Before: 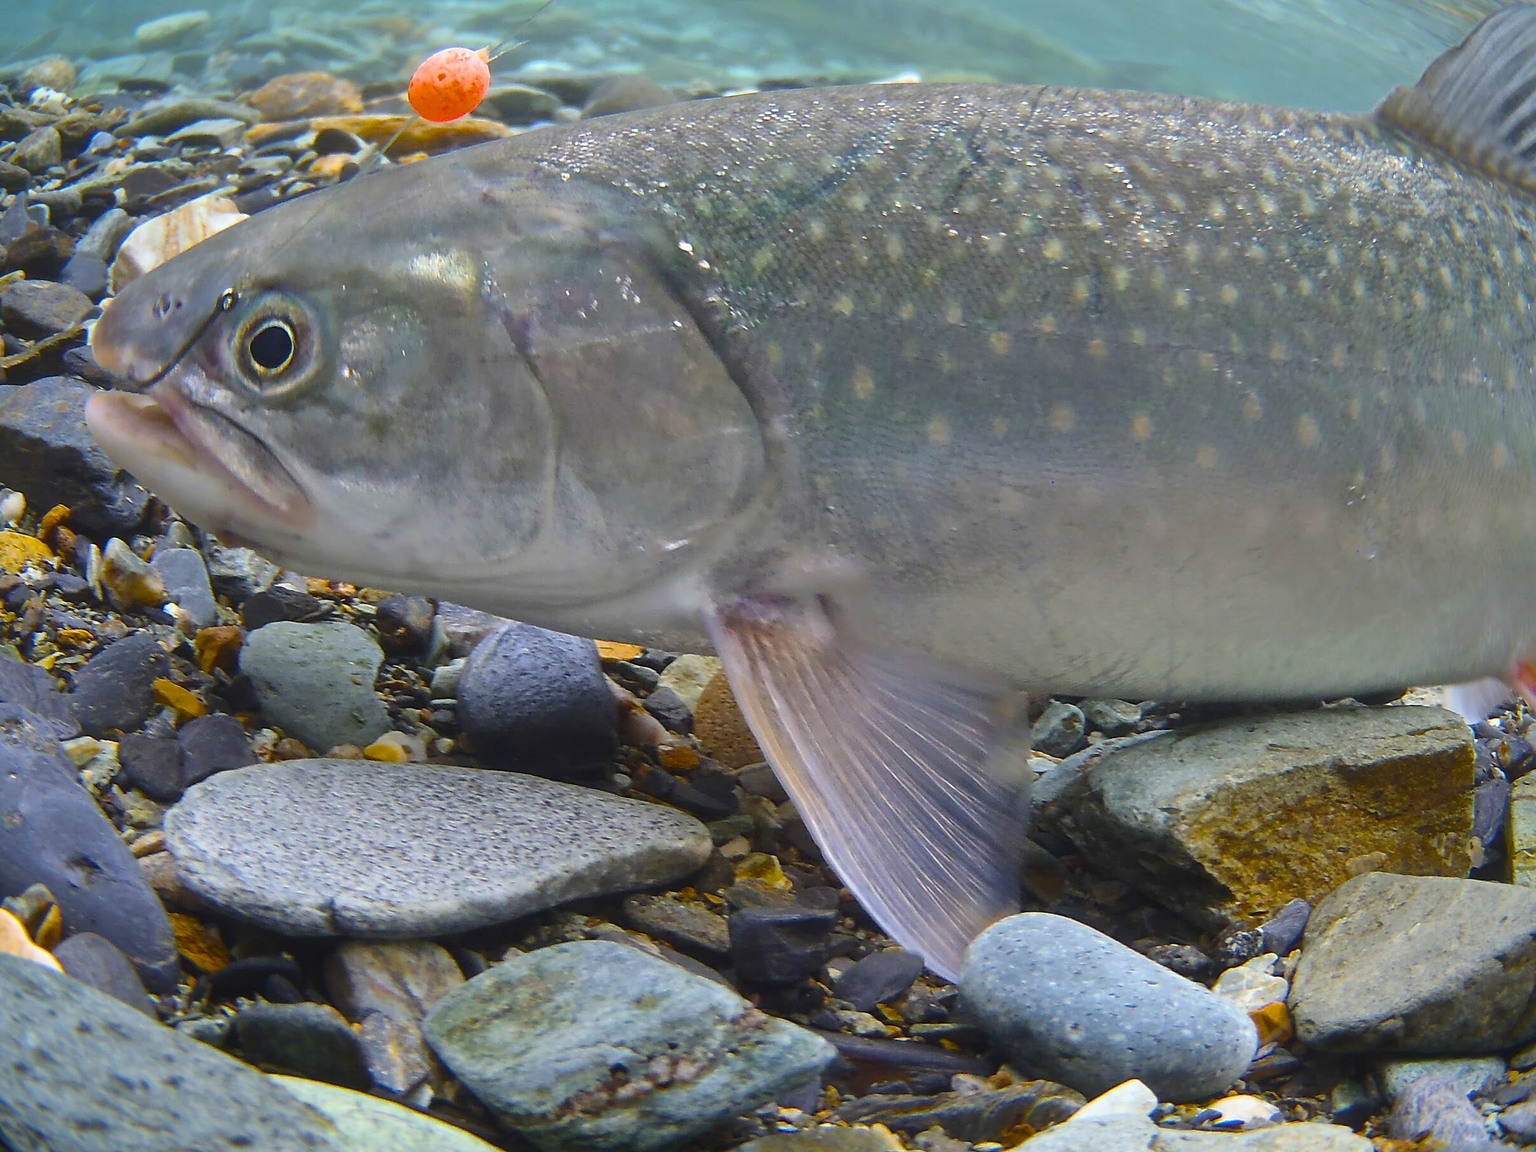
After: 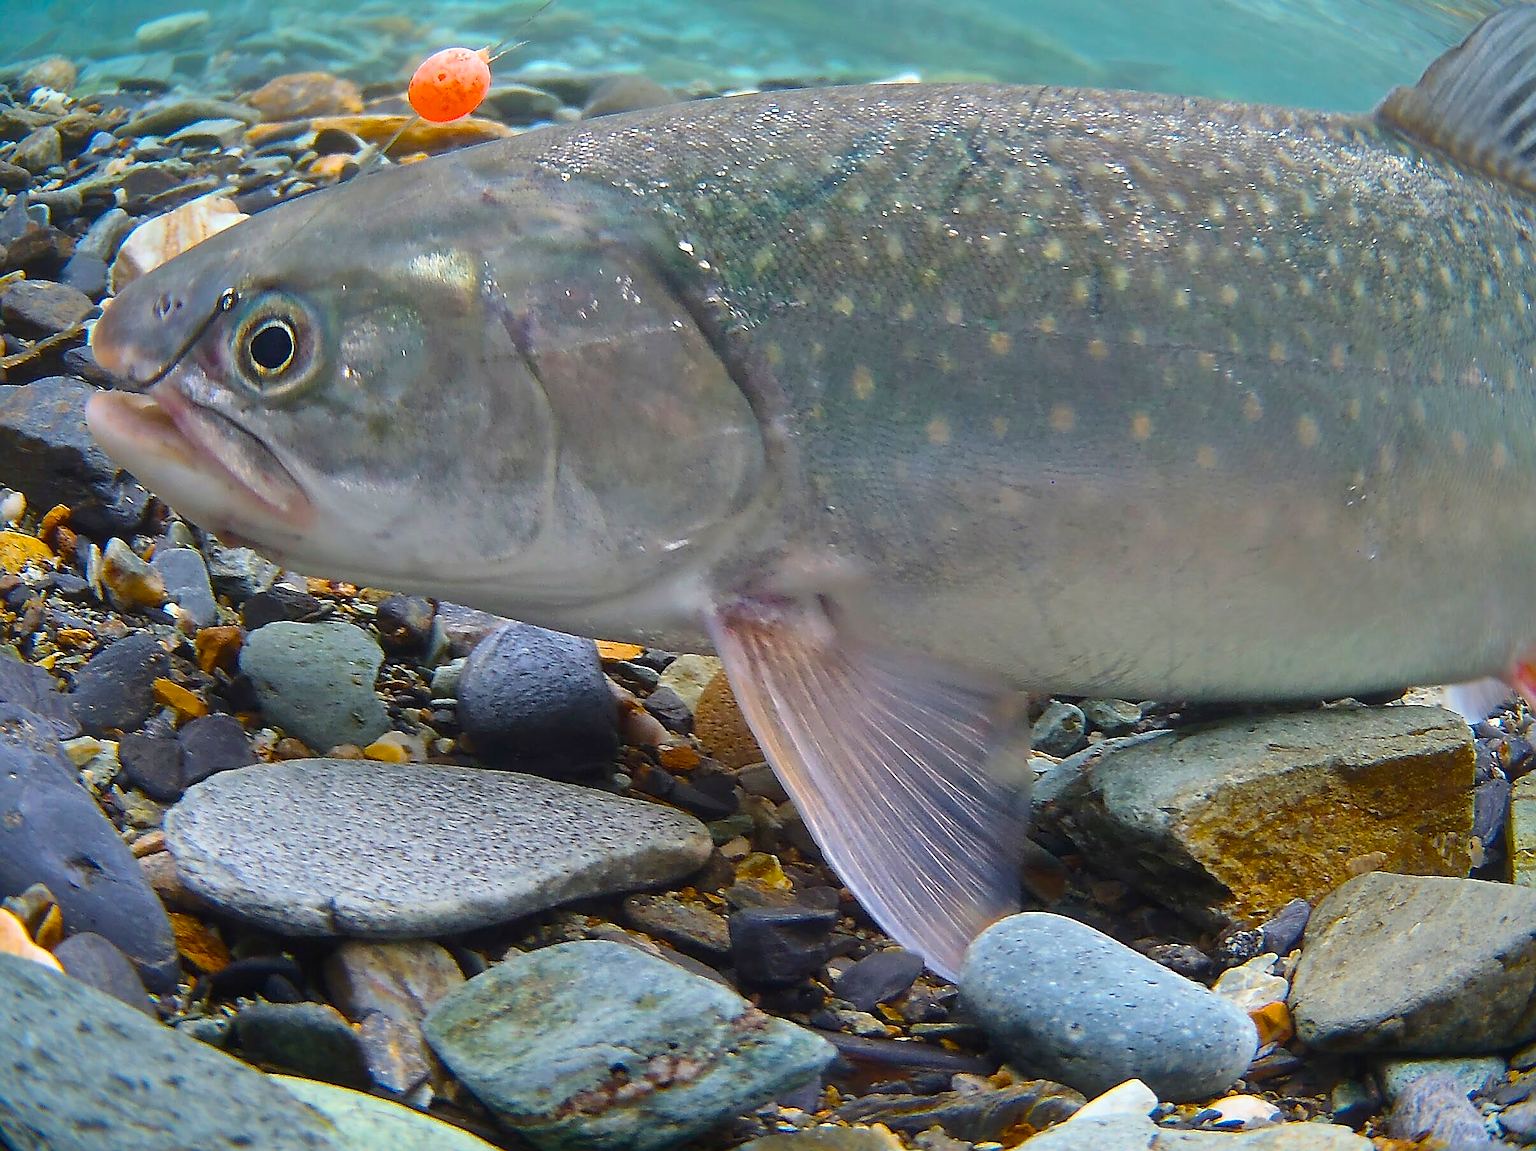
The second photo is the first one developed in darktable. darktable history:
sharpen: radius 1.351, amount 1.255, threshold 0.739
